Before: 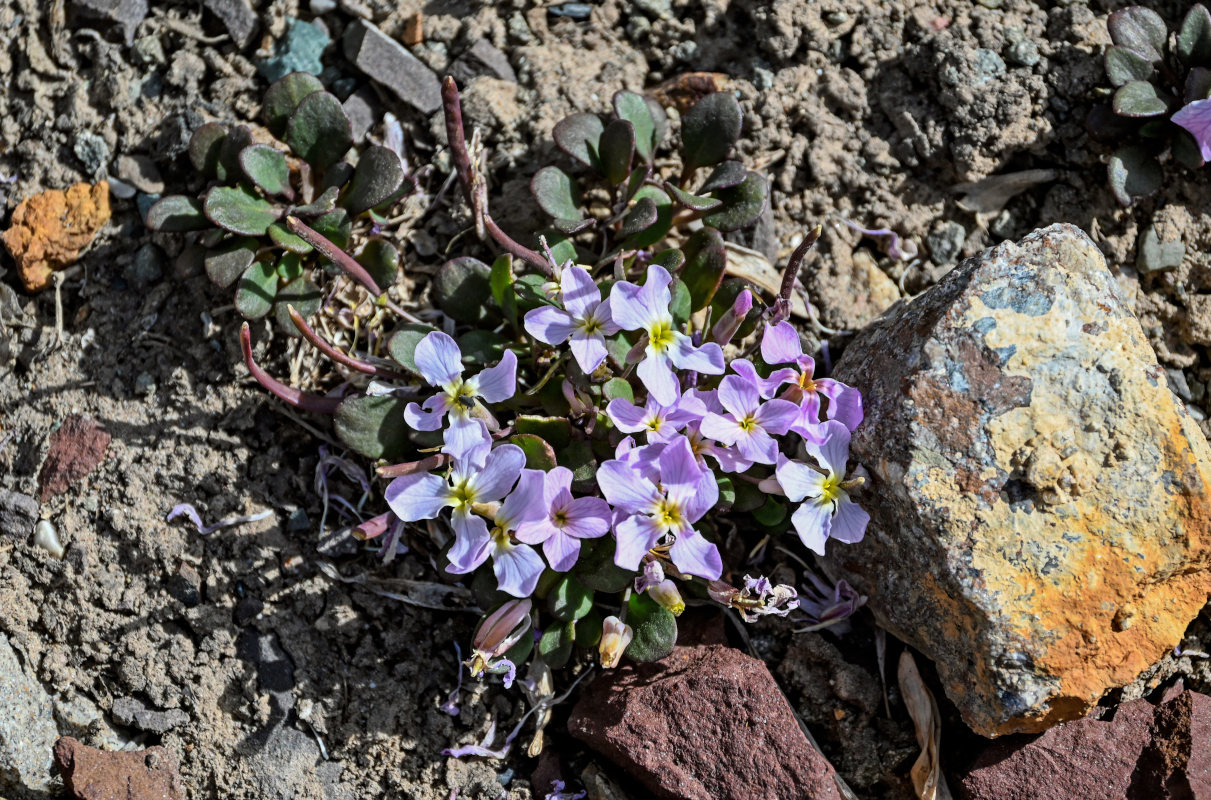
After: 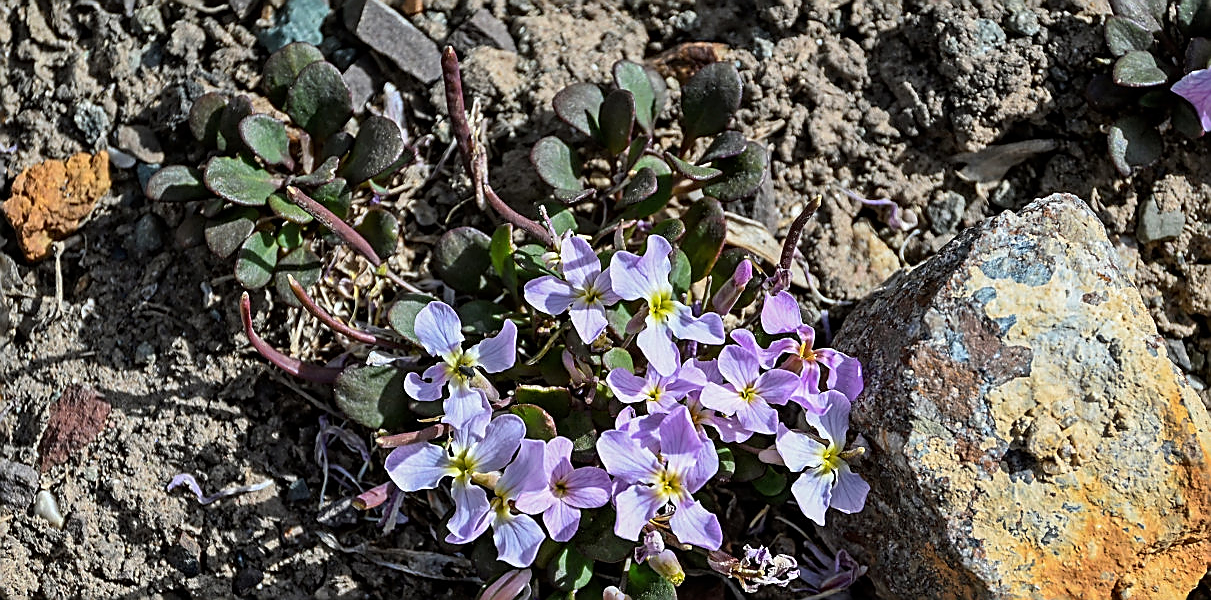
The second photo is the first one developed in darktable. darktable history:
local contrast: mode bilateral grid, contrast 20, coarseness 49, detail 103%, midtone range 0.2
crop: top 3.823%, bottom 21.161%
sharpen: radius 1.392, amount 1.236, threshold 0.651
